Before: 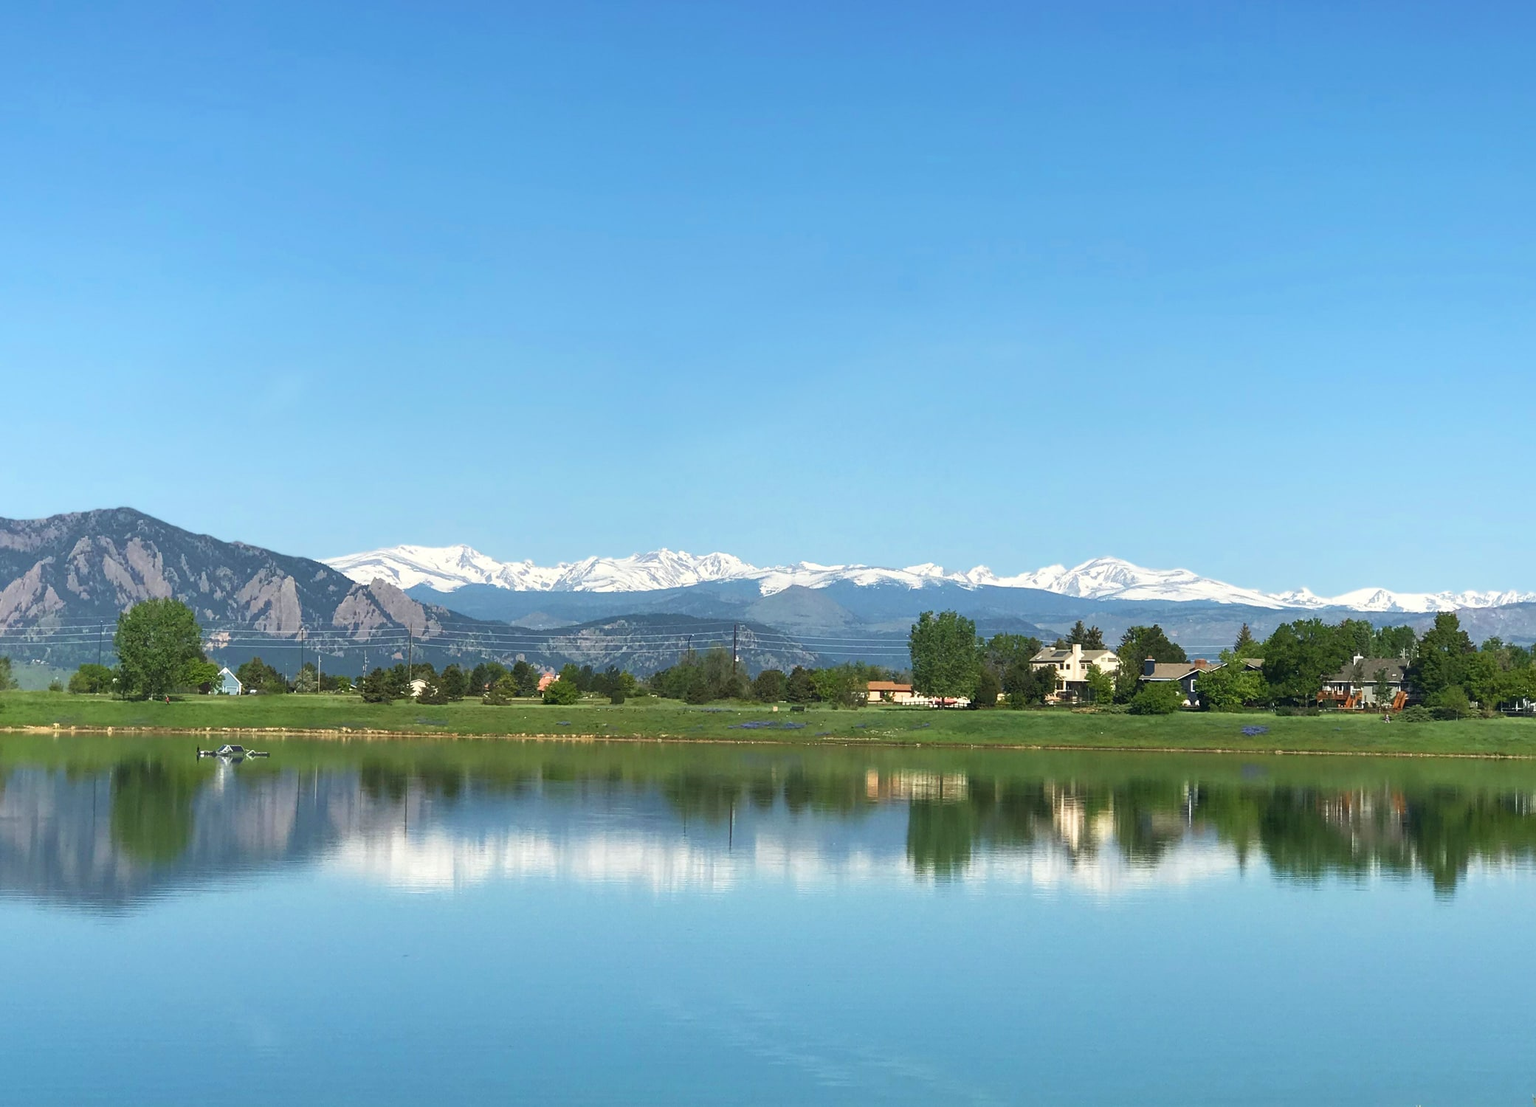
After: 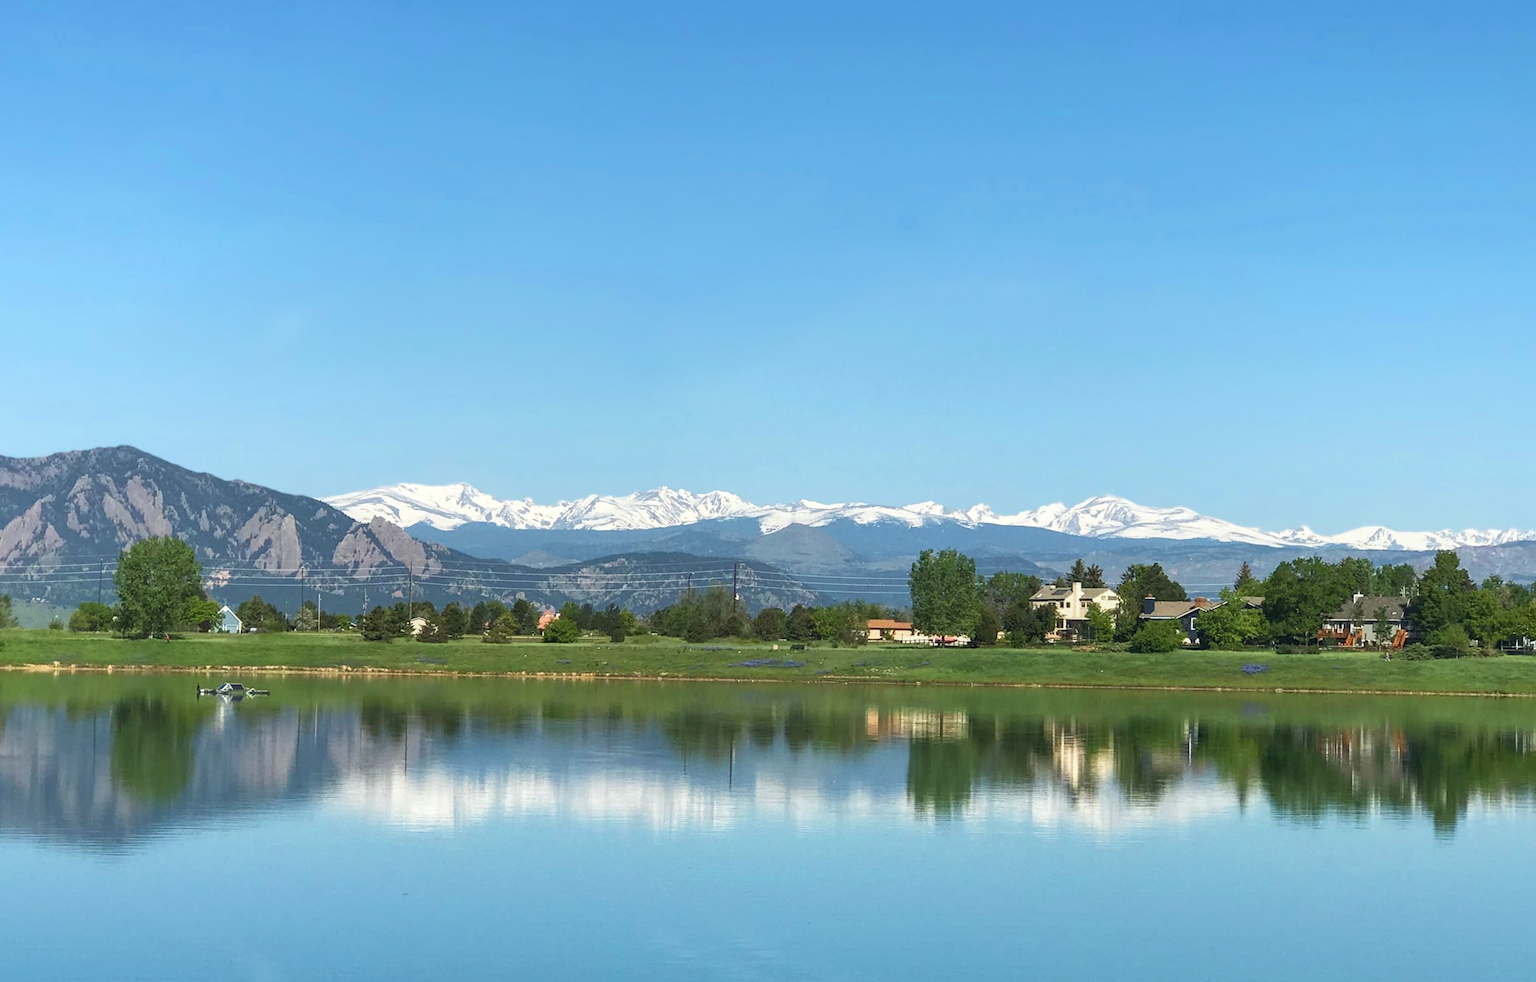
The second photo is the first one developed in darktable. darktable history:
crop and rotate: top 5.609%, bottom 5.609%
local contrast: detail 110%
